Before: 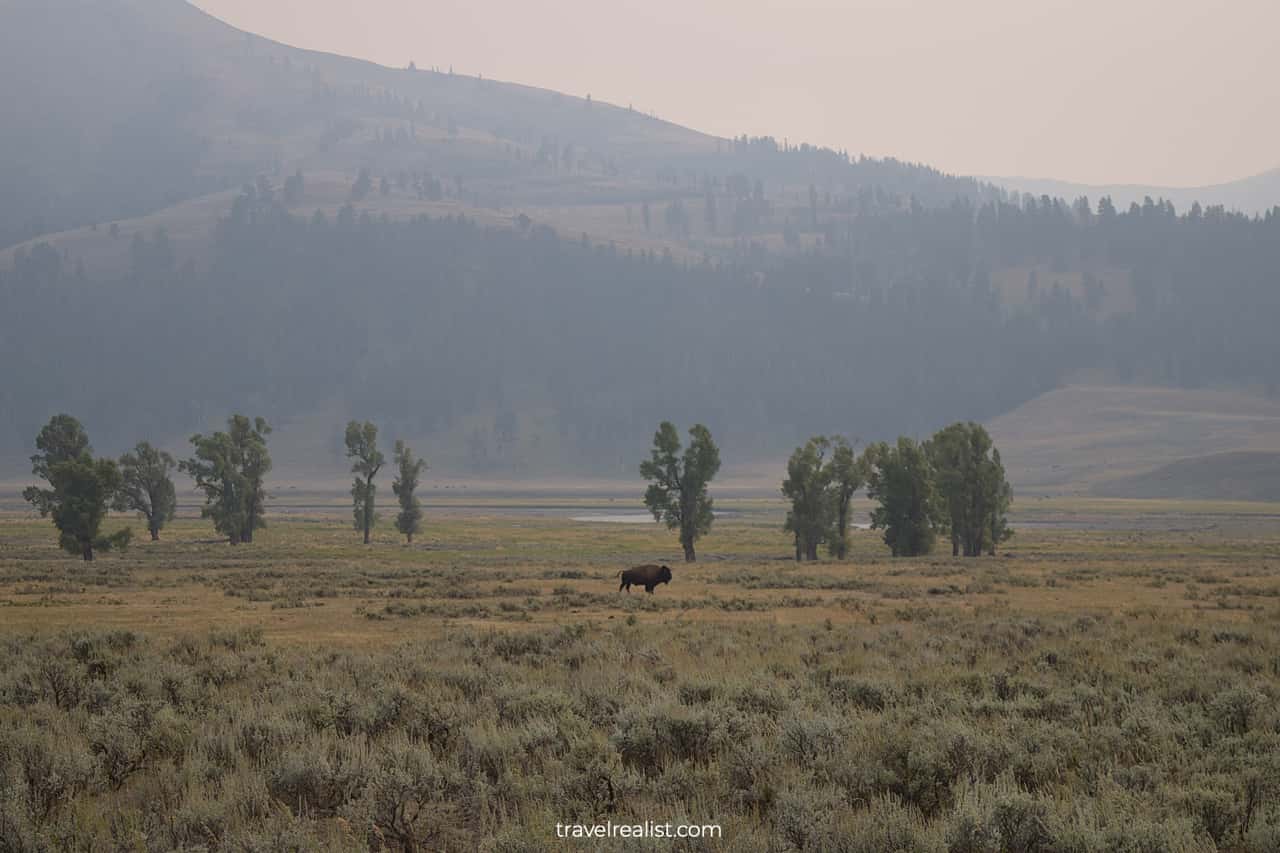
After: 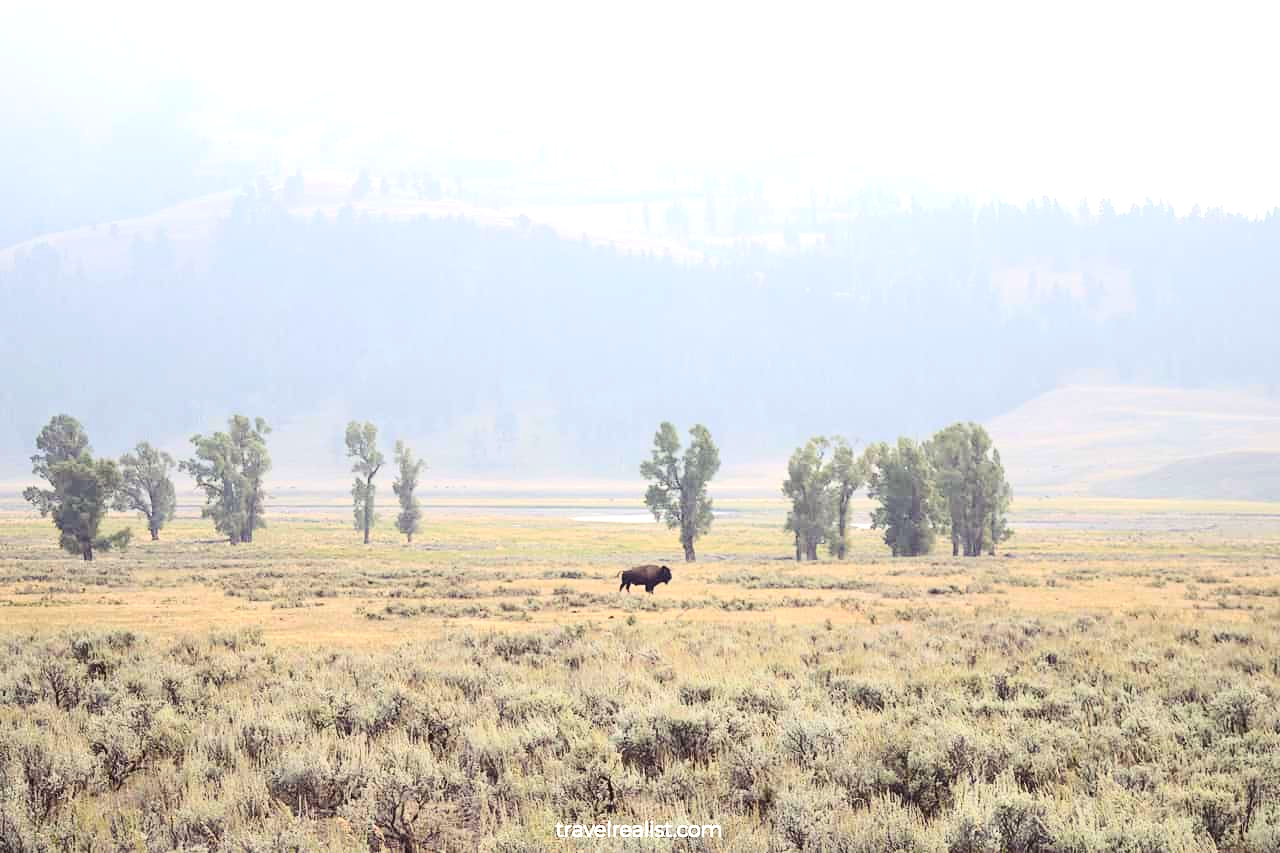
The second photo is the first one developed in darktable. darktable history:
color balance rgb: shadows lift › luminance -21.618%, shadows lift › chroma 9.127%, shadows lift › hue 284.19°, global offset › luminance 0.262%, perceptual saturation grading › global saturation 0.073%, perceptual brilliance grading › mid-tones 10.484%, perceptual brilliance grading › shadows 14.496%
exposure: black level correction 0, exposure 1.742 EV, compensate highlight preservation false
tone curve: curves: ch0 [(0, 0) (0.195, 0.109) (0.751, 0.848) (1, 1)], color space Lab, independent channels, preserve colors none
